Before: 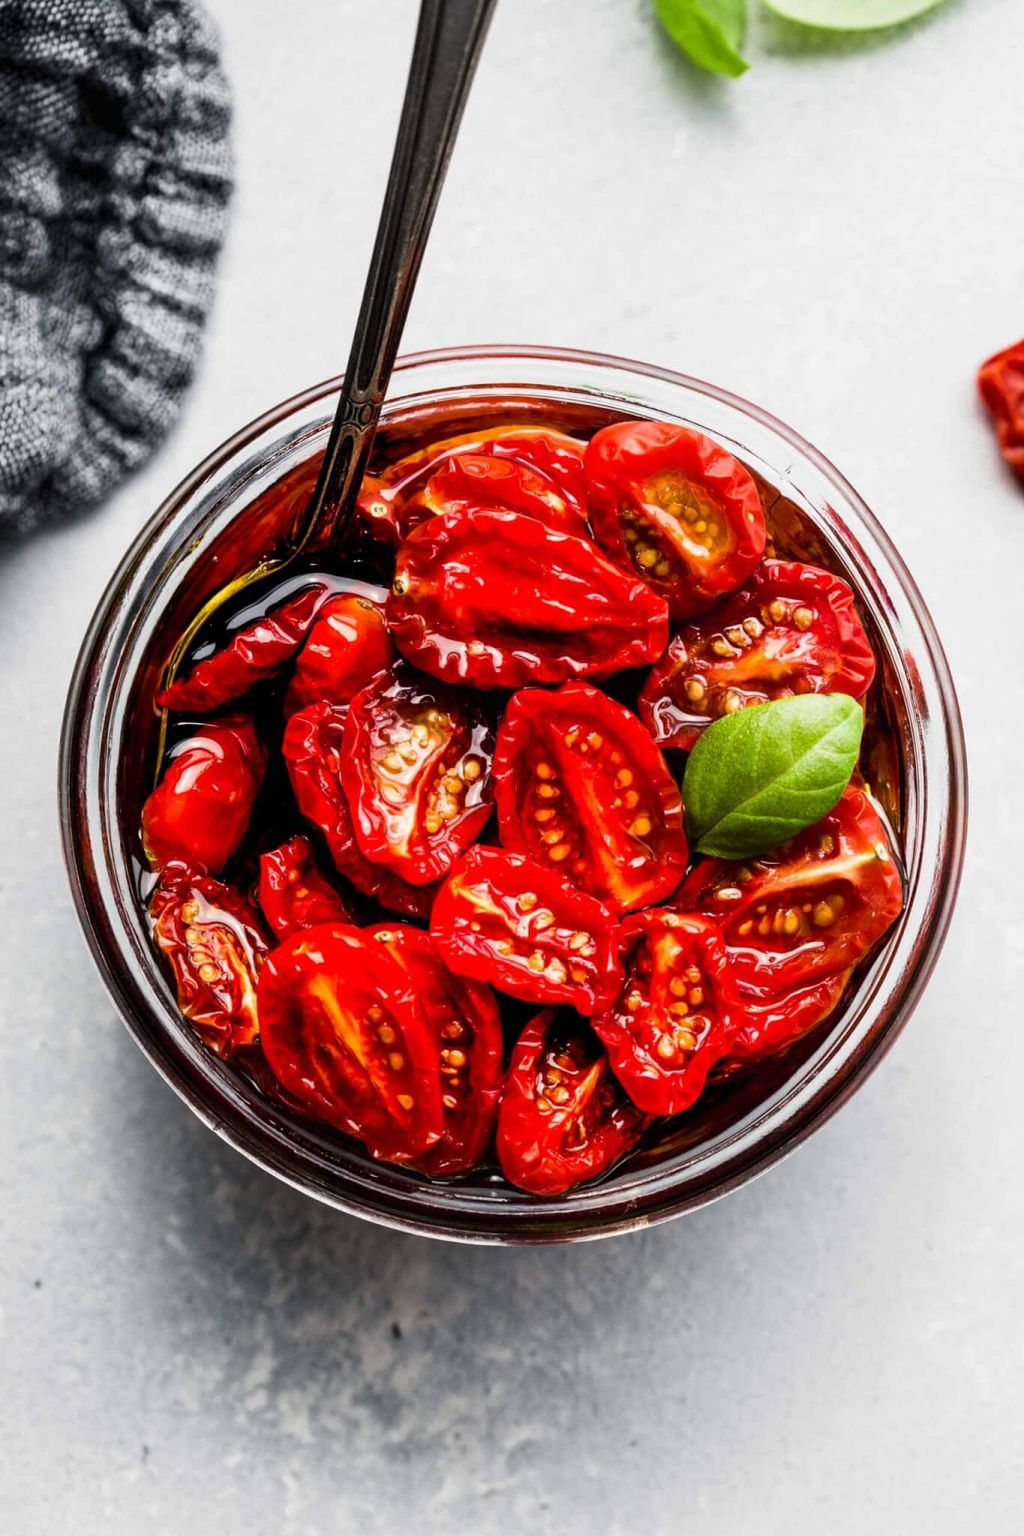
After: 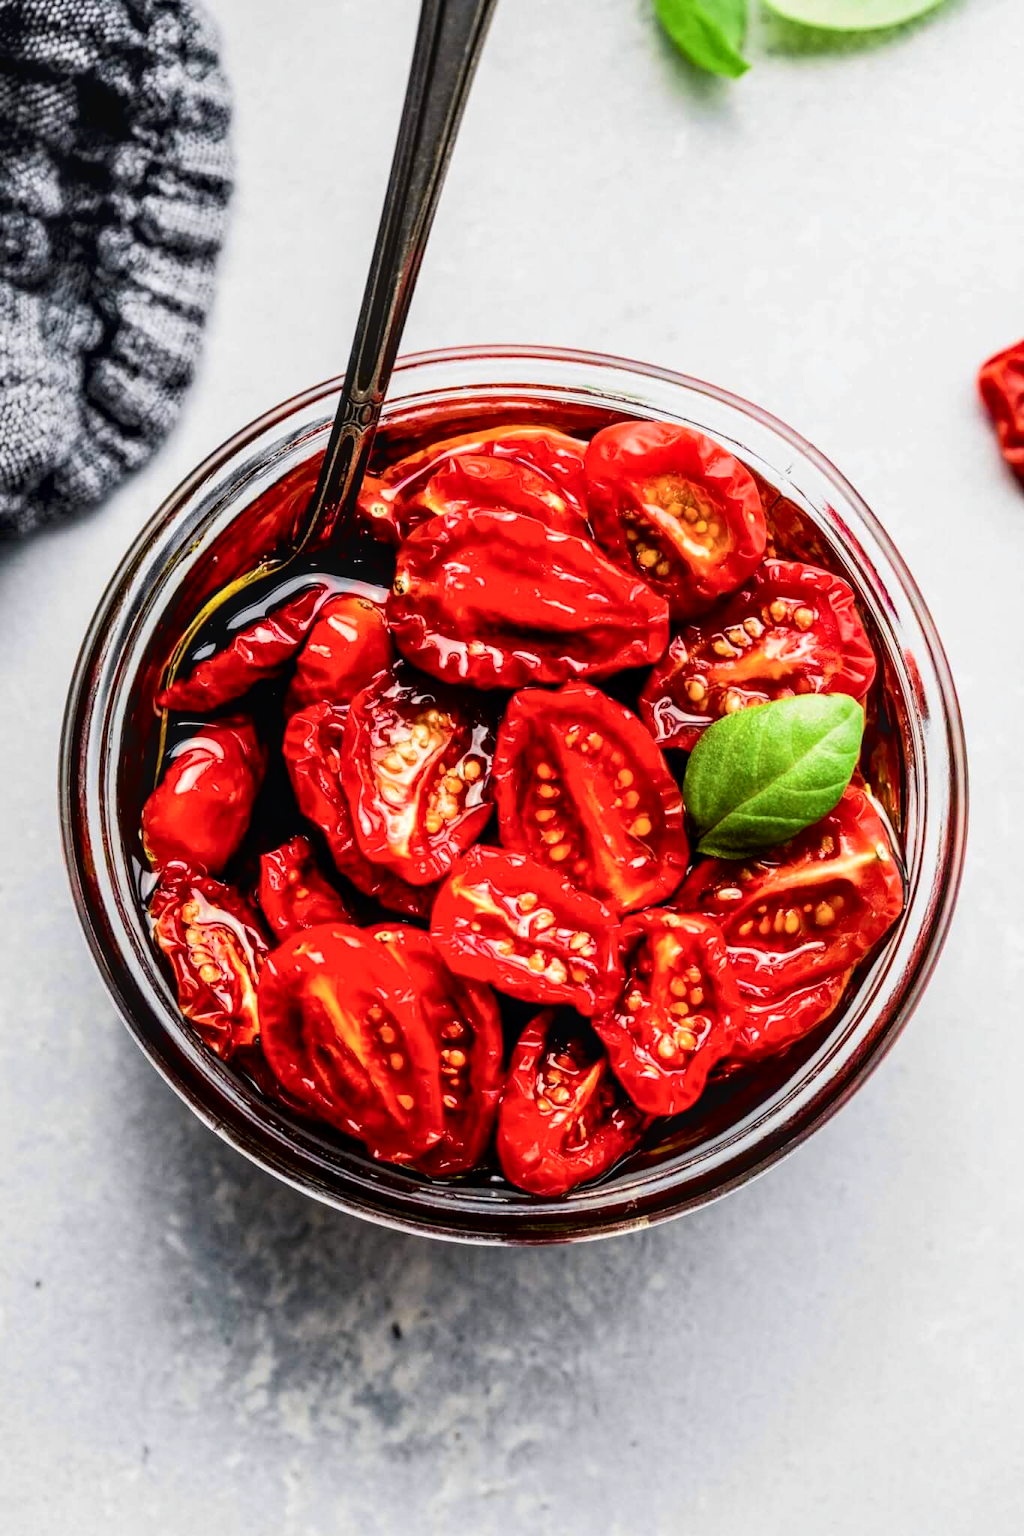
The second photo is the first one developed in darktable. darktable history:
tone curve: curves: ch0 [(0, 0.013) (0.054, 0.018) (0.205, 0.191) (0.289, 0.292) (0.39, 0.424) (0.493, 0.551) (0.666, 0.743) (0.795, 0.841) (1, 0.998)]; ch1 [(0, 0) (0.385, 0.343) (0.439, 0.415) (0.494, 0.495) (0.501, 0.501) (0.51, 0.509) (0.548, 0.554) (0.586, 0.614) (0.66, 0.706) (0.783, 0.804) (1, 1)]; ch2 [(0, 0) (0.304, 0.31) (0.403, 0.399) (0.441, 0.428) (0.47, 0.469) (0.498, 0.496) (0.524, 0.538) (0.566, 0.579) (0.633, 0.665) (0.7, 0.711) (1, 1)], color space Lab, independent channels, preserve colors none
local contrast: on, module defaults
